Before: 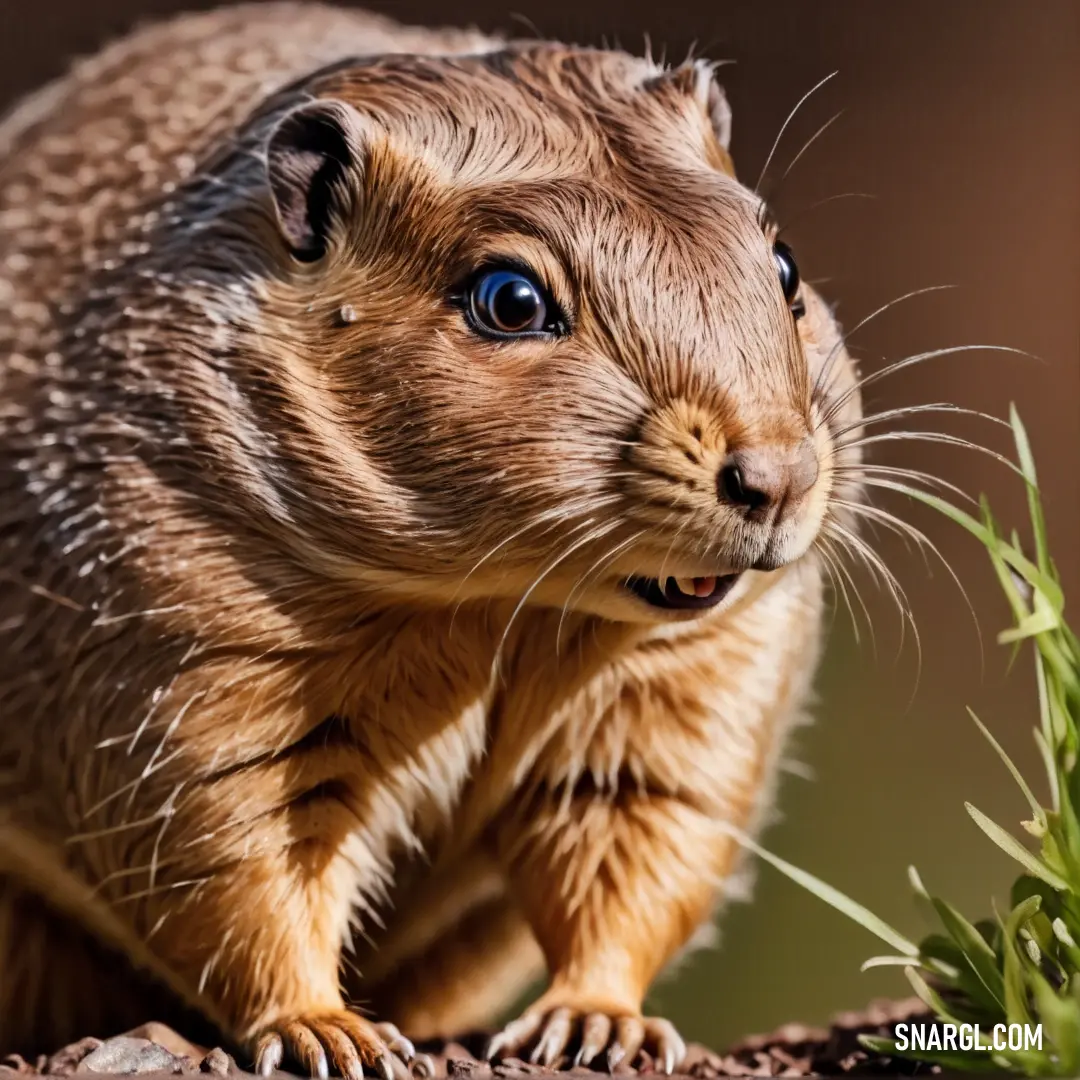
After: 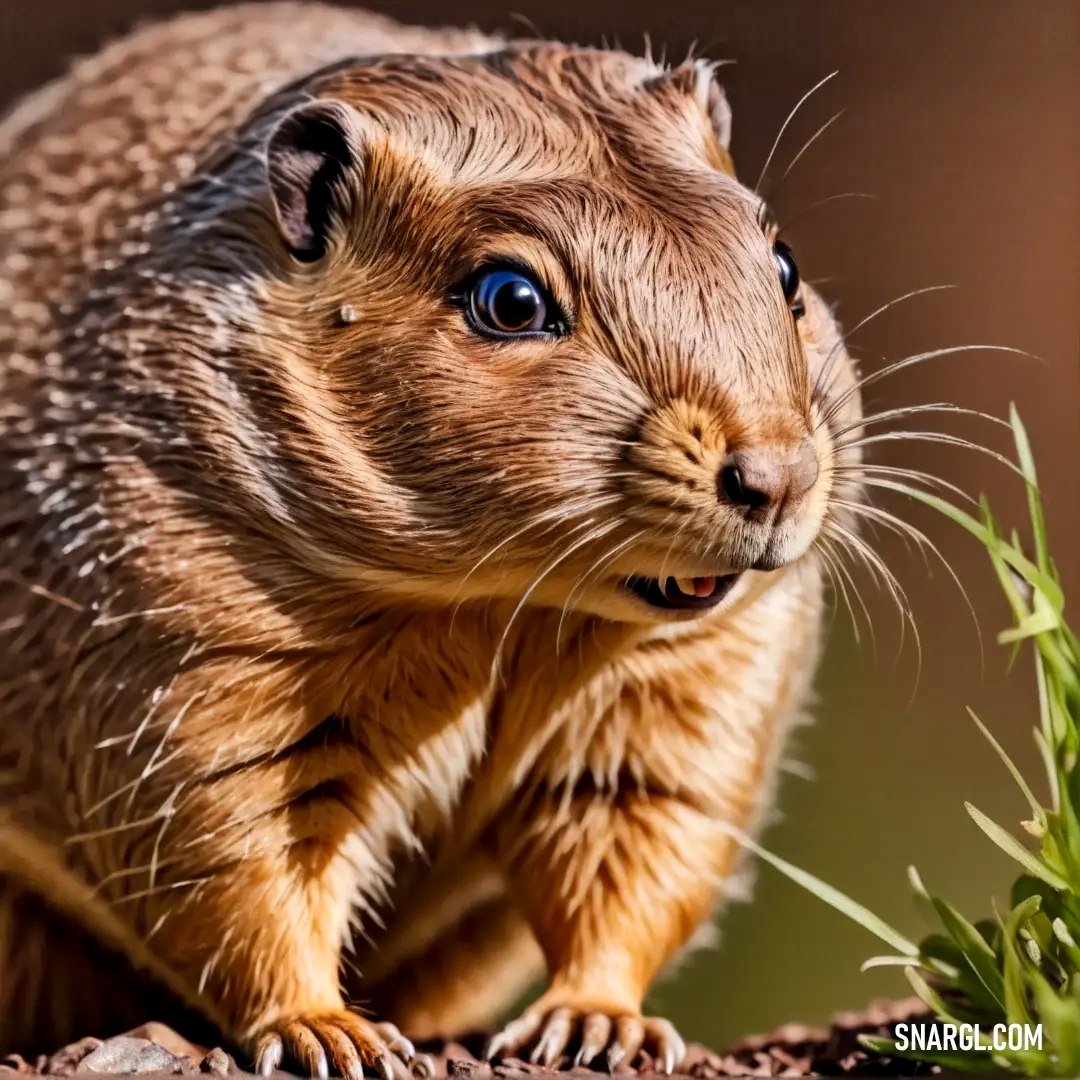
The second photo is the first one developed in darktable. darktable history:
local contrast: highlights 102%, shadows 102%, detail 120%, midtone range 0.2
shadows and highlights: soften with gaussian
contrast brightness saturation: contrast 0.036, saturation 0.156
